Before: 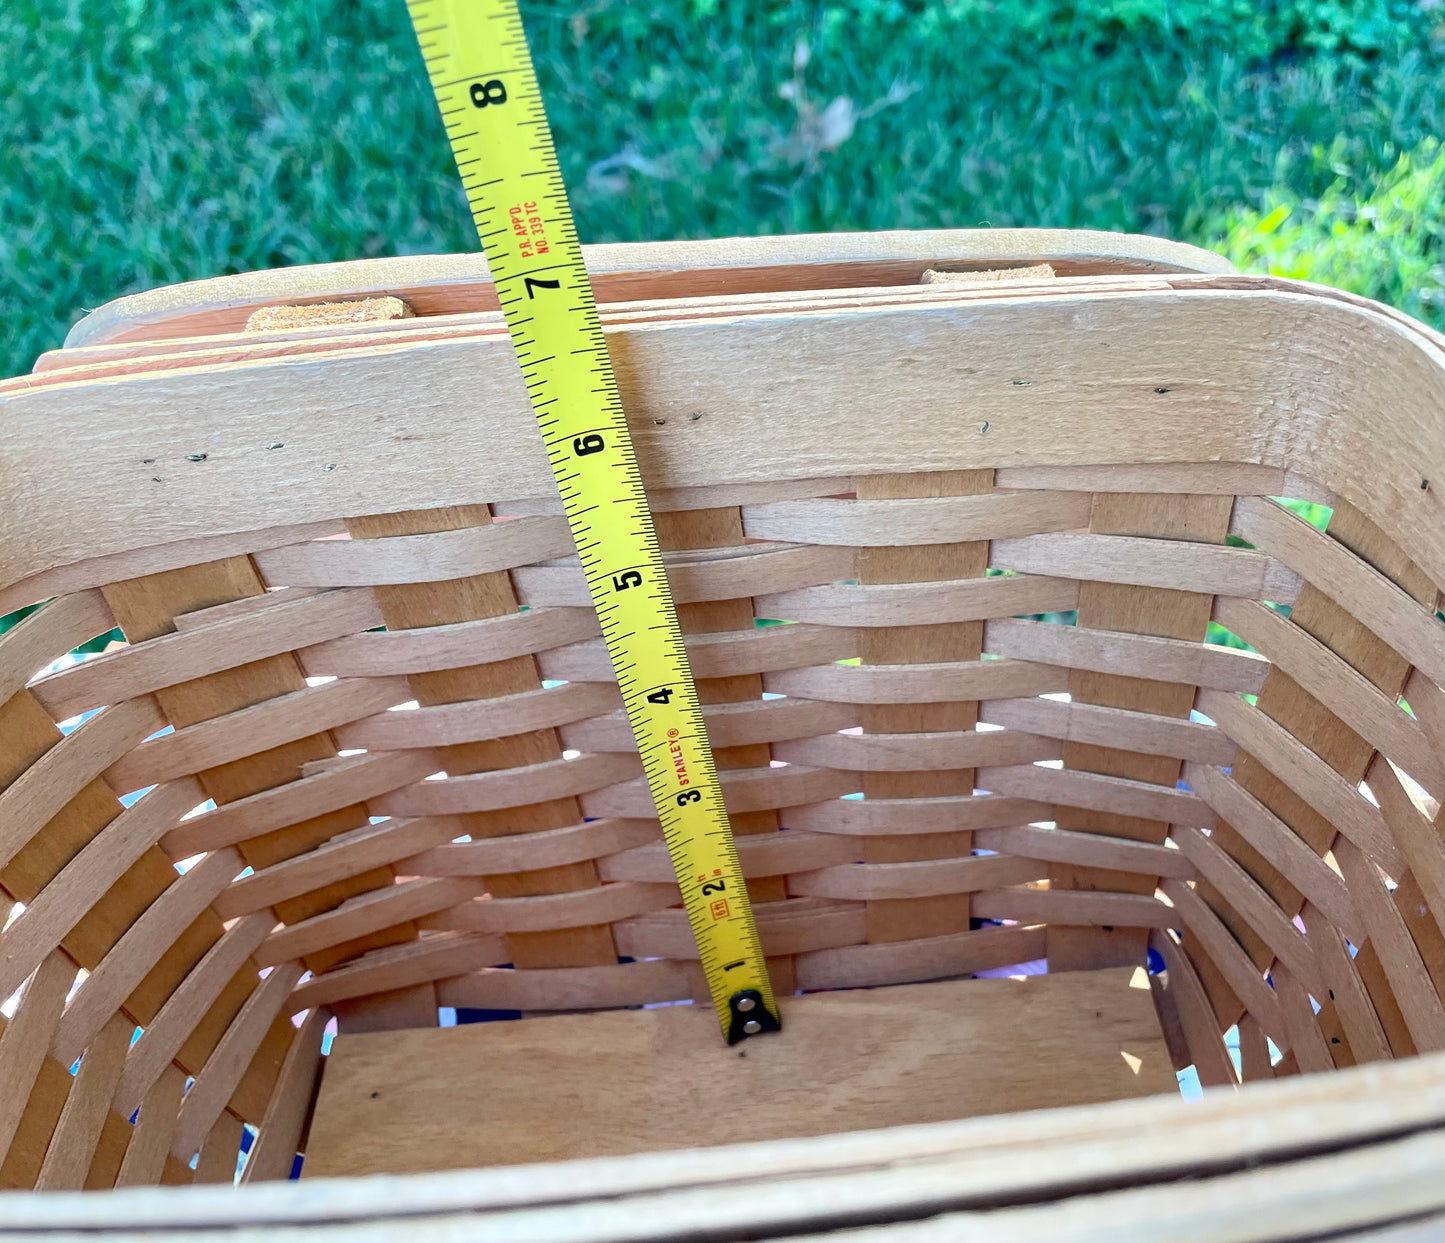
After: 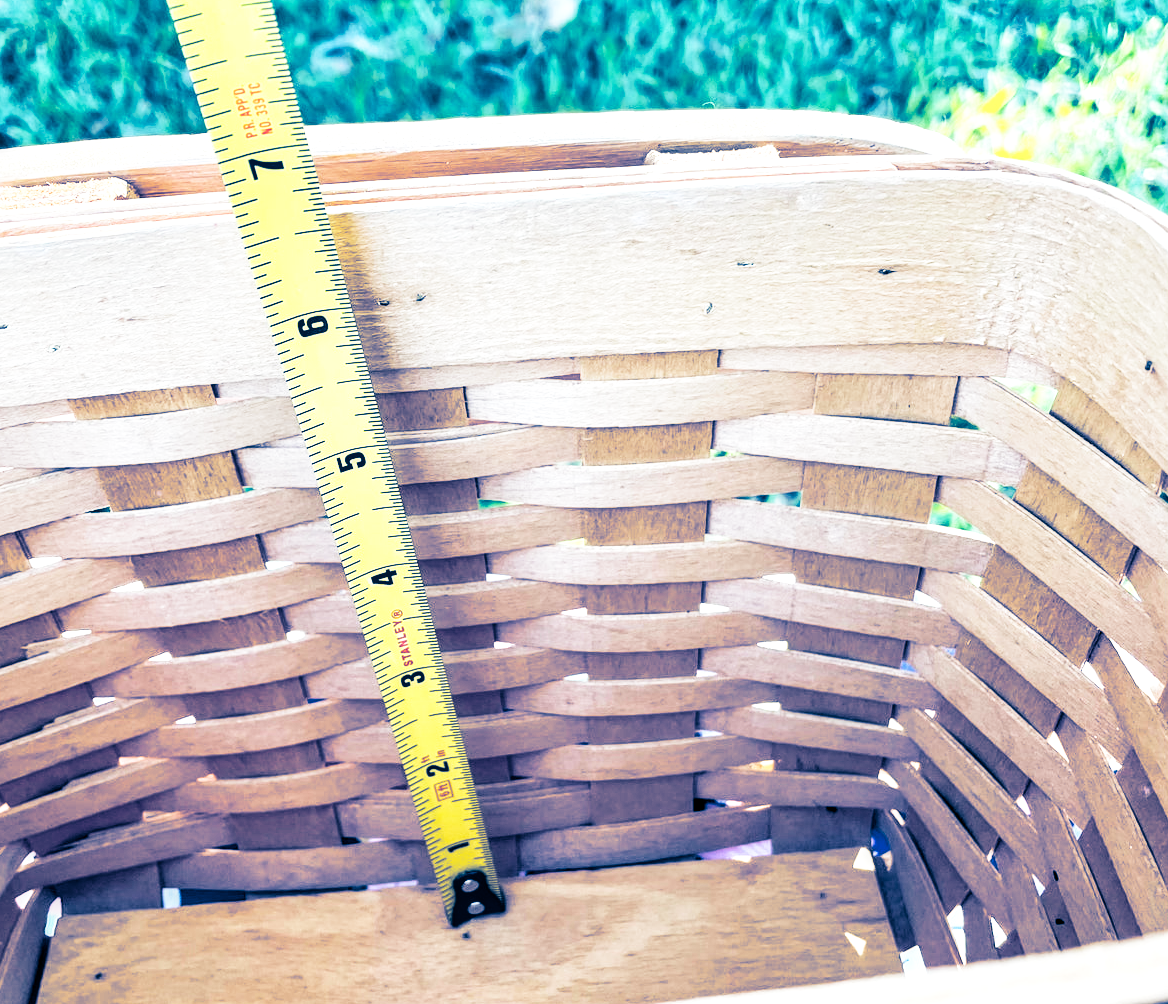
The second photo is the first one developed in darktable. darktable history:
crop: left 19.159%, top 9.58%, bottom 9.58%
base curve: curves: ch0 [(0, 0) (0.012, 0.01) (0.073, 0.168) (0.31, 0.711) (0.645, 0.957) (1, 1)], preserve colors none
split-toning: shadows › hue 226.8°, shadows › saturation 1, highlights › saturation 0, balance -61.41
local contrast: on, module defaults
